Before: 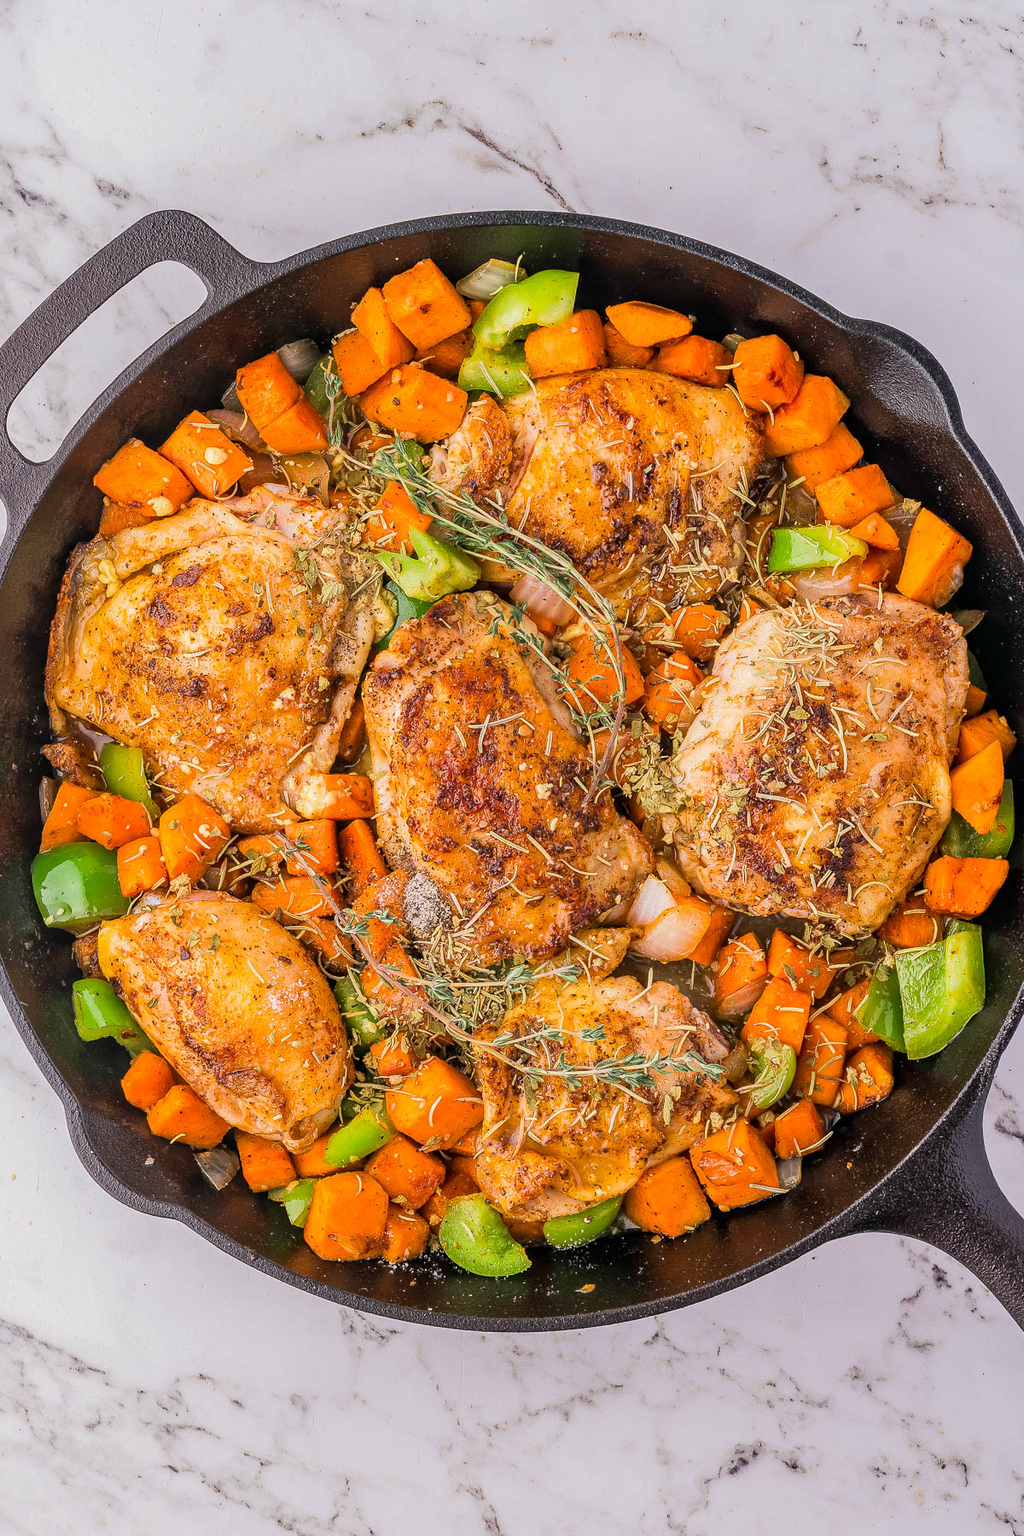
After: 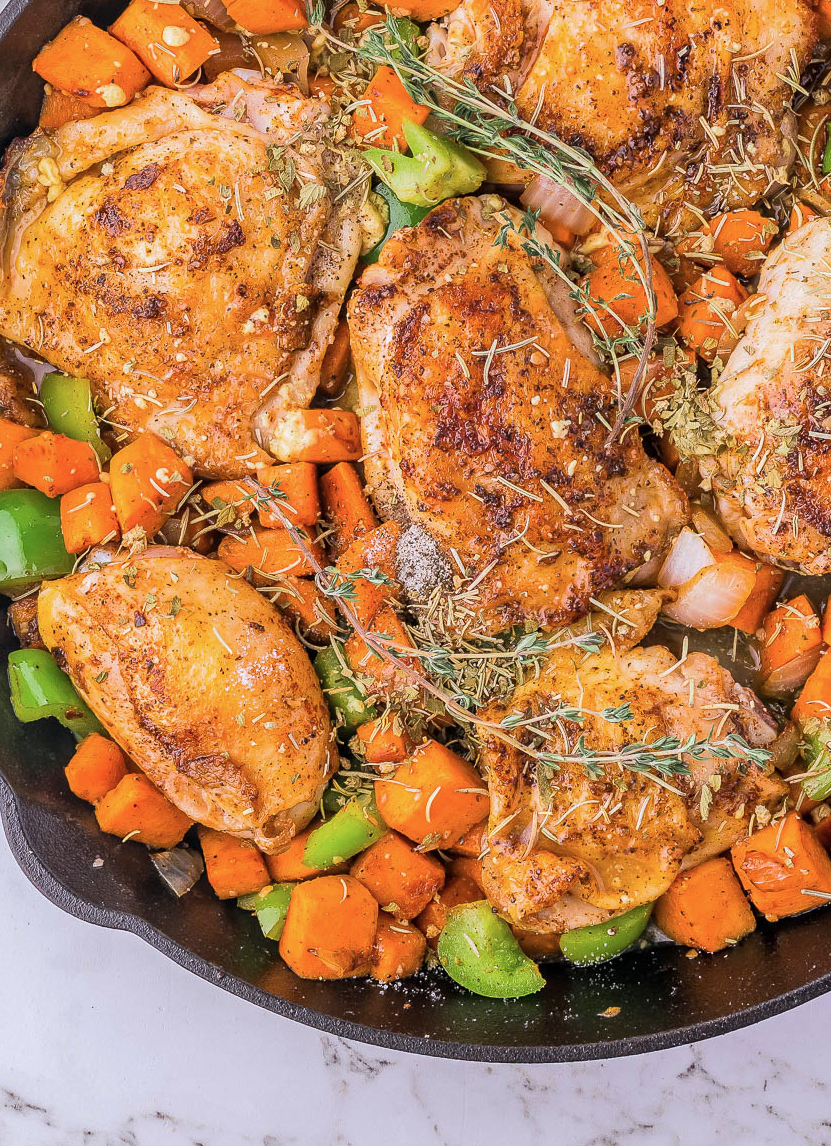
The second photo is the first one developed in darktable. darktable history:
color zones: curves: ch0 [(0, 0.613) (0.01, 0.613) (0.245, 0.448) (0.498, 0.529) (0.642, 0.665) (0.879, 0.777) (0.99, 0.613)]; ch1 [(0, 0) (0.143, 0) (0.286, 0) (0.429, 0) (0.571, 0) (0.714, 0) (0.857, 0)], mix -93.41%
color calibration: illuminant as shot in camera, x 0.358, y 0.373, temperature 4628.91 K
crop: left 6.488%, top 27.668%, right 24.183%, bottom 8.656%
